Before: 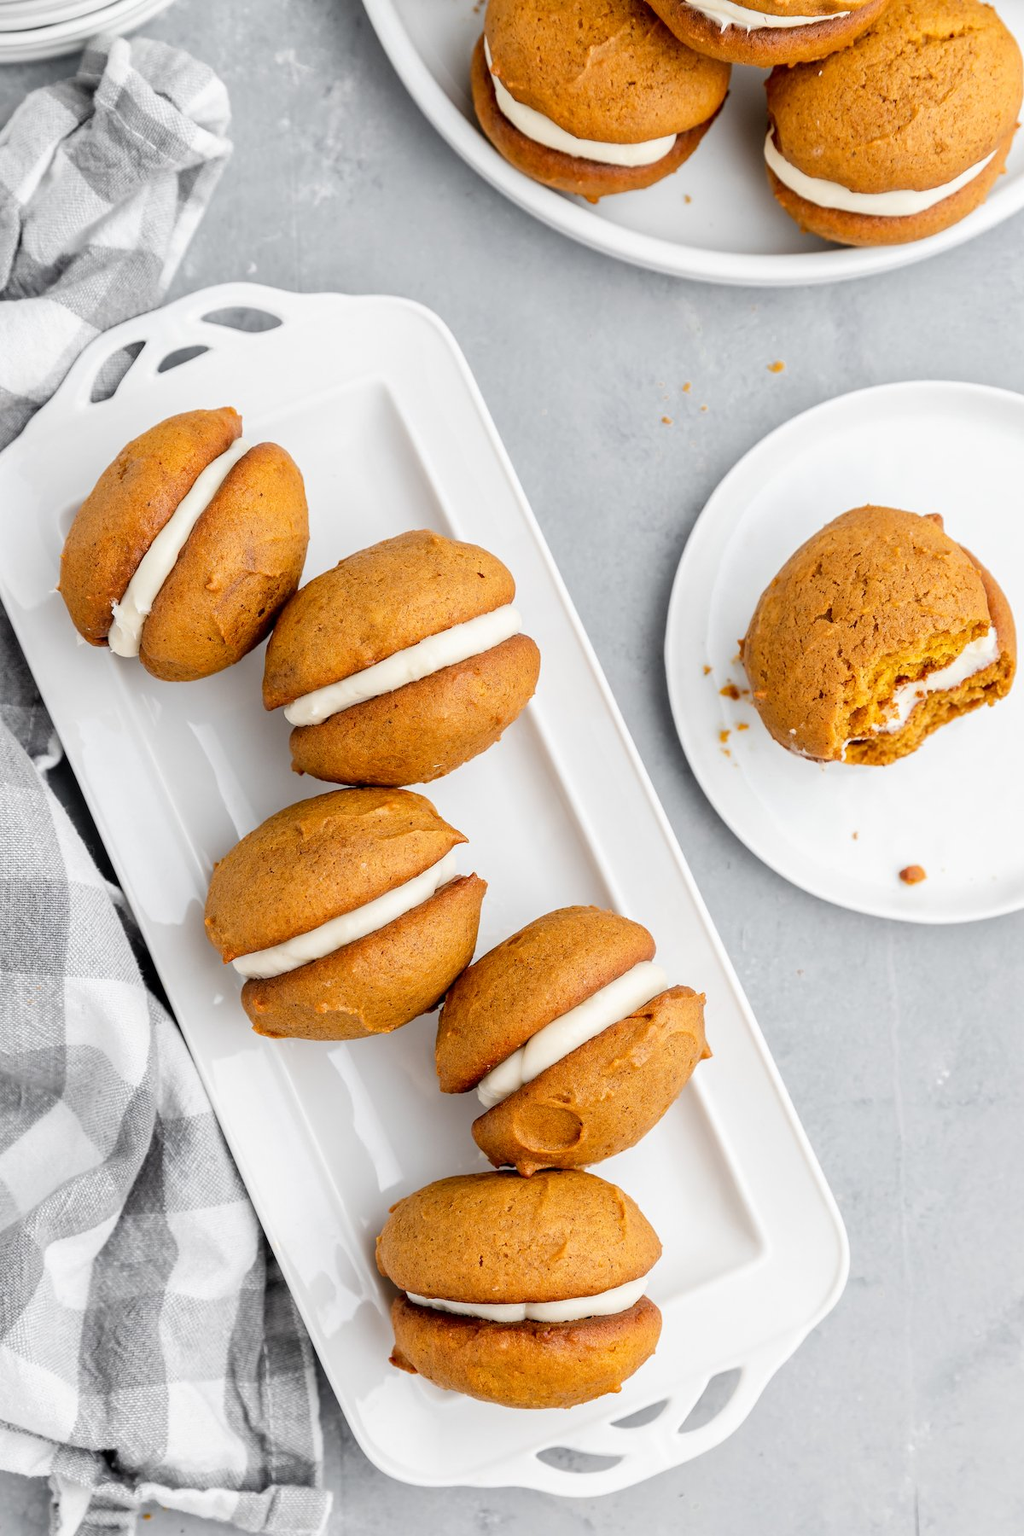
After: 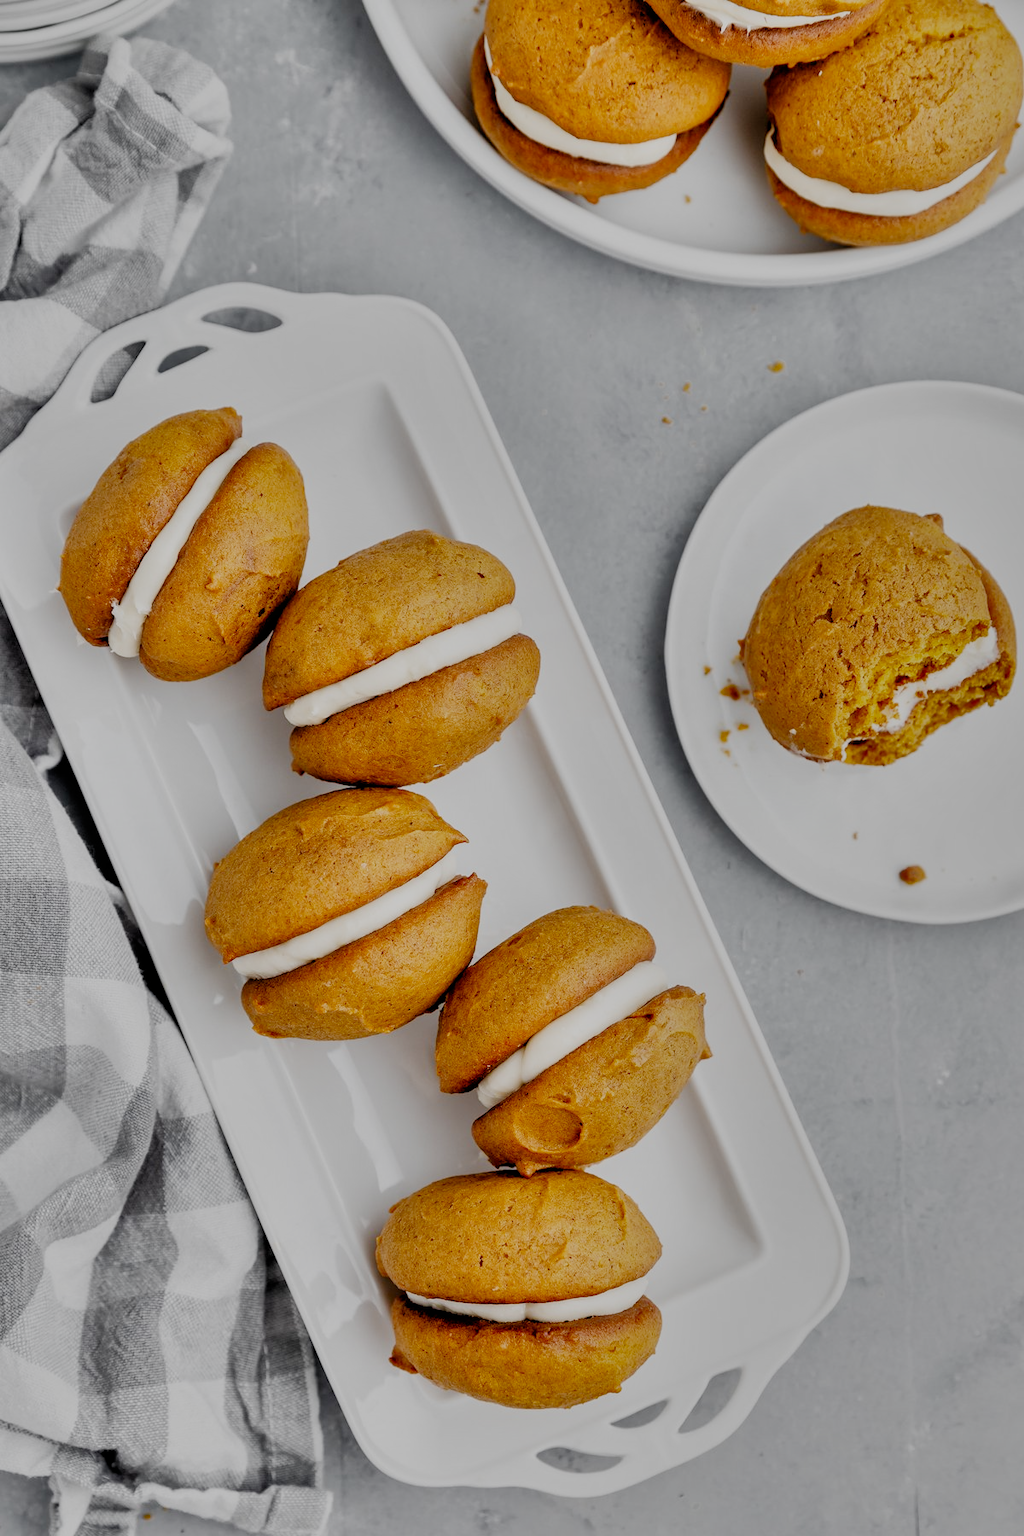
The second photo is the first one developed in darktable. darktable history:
filmic rgb: black relative exposure -7.15 EV, white relative exposure 5.38 EV, hardness 3.02, preserve chrominance no, color science v5 (2021)
shadows and highlights: white point adjustment 0.08, highlights -69.13, soften with gaussian
